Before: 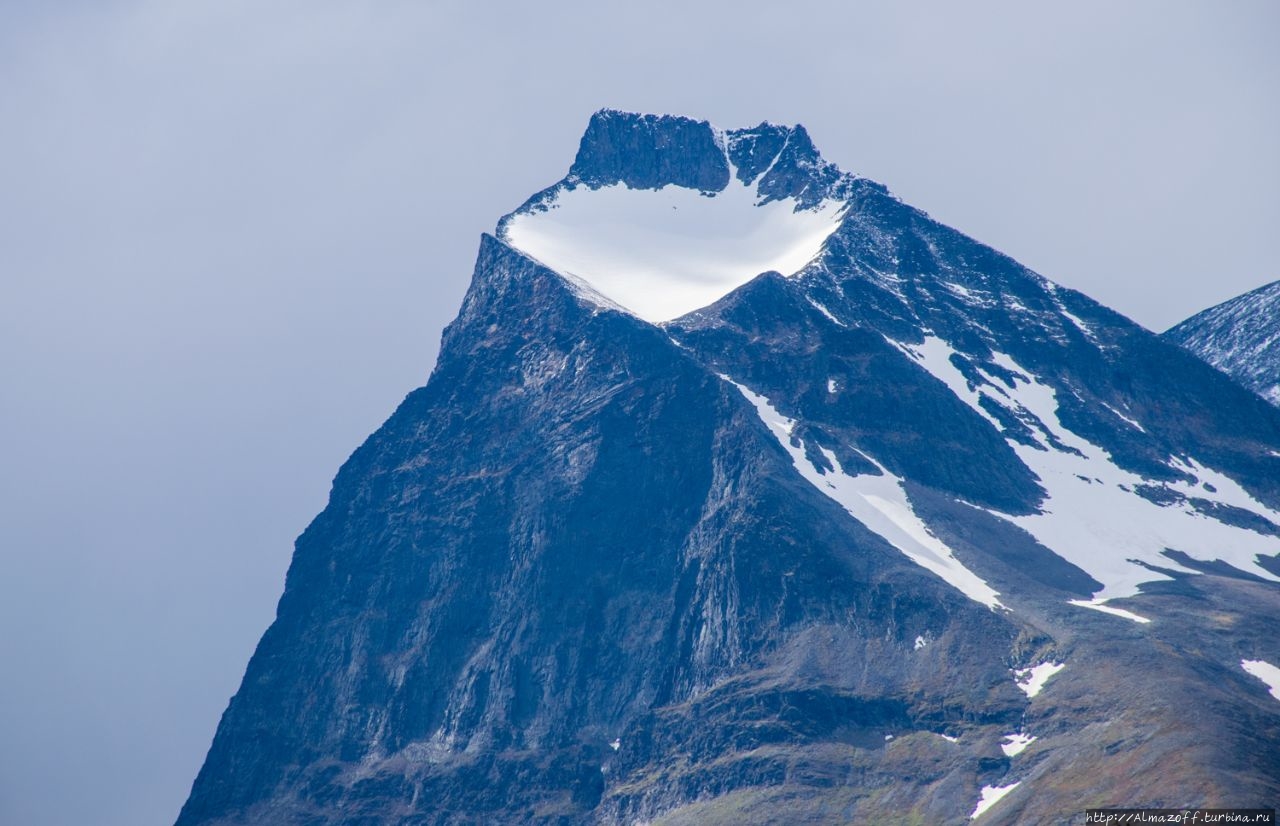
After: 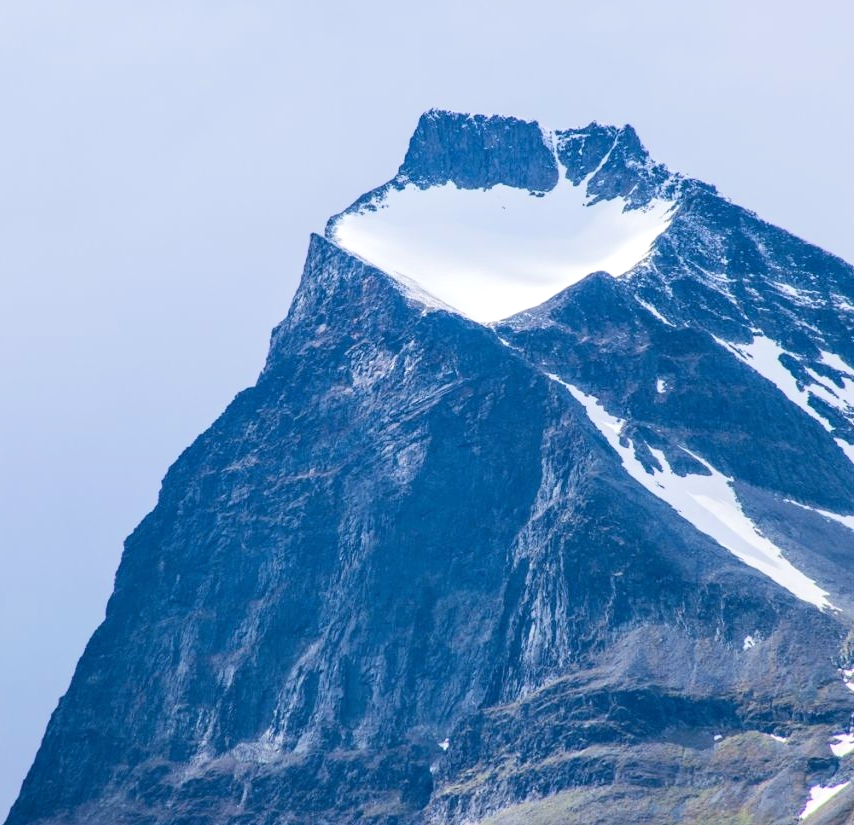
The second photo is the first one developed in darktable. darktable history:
tone equalizer: -8 EV 0.024 EV, -7 EV -0.012 EV, -6 EV 0.02 EV, -5 EV 0.029 EV, -4 EV 0.272 EV, -3 EV 0.611 EV, -2 EV 0.561 EV, -1 EV 0.197 EV, +0 EV 0.039 EV, edges refinement/feathering 500, mask exposure compensation -1.57 EV, preserve details no
crop and rotate: left 13.407%, right 19.872%
